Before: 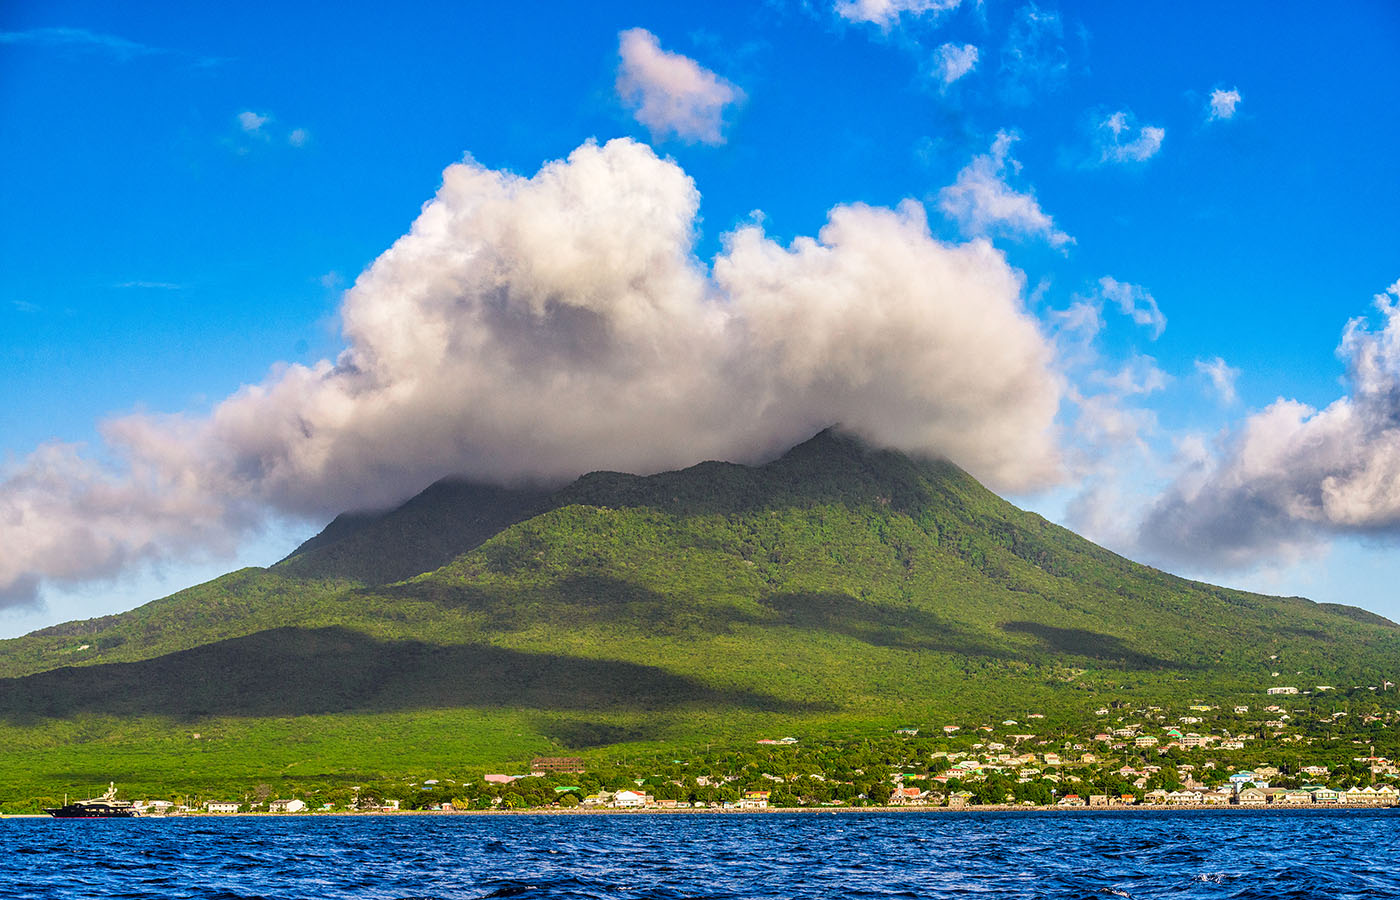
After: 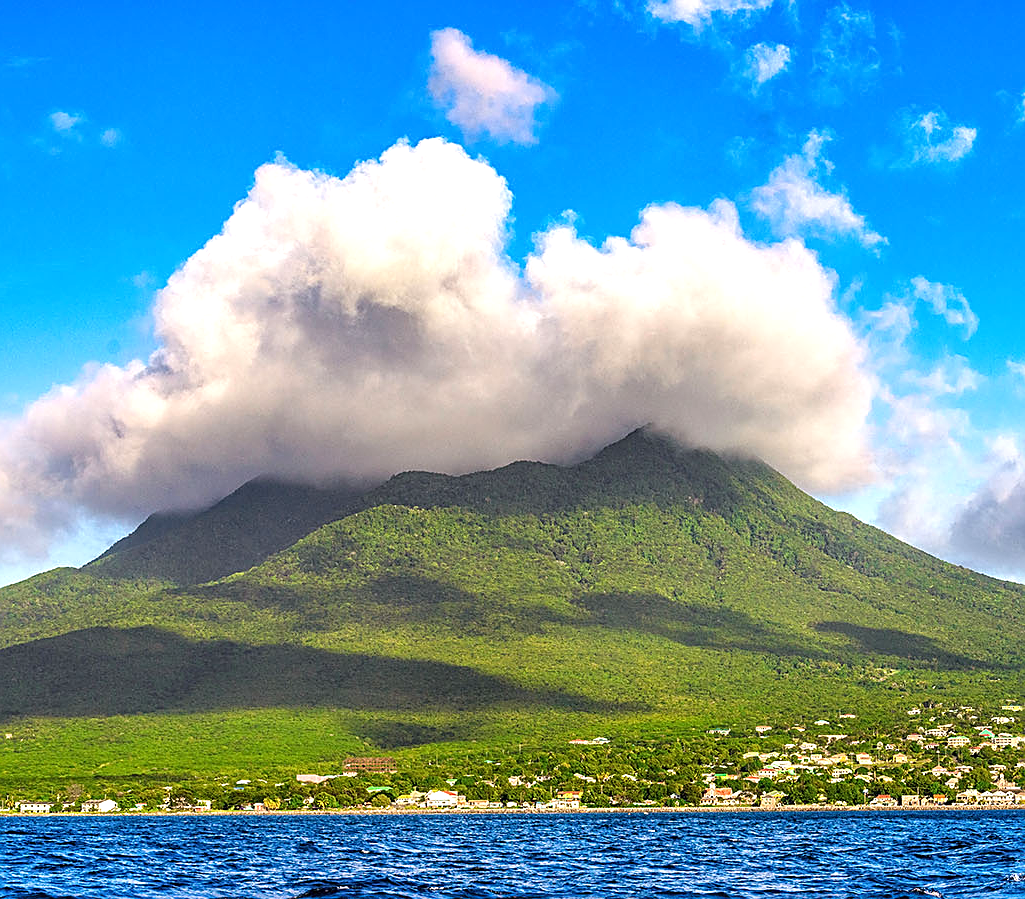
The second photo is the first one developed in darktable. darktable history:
exposure: black level correction 0, exposure 0.5 EV, compensate exposure bias true, compensate highlight preservation false
crop: left 13.443%, right 13.31%
sharpen: on, module defaults
